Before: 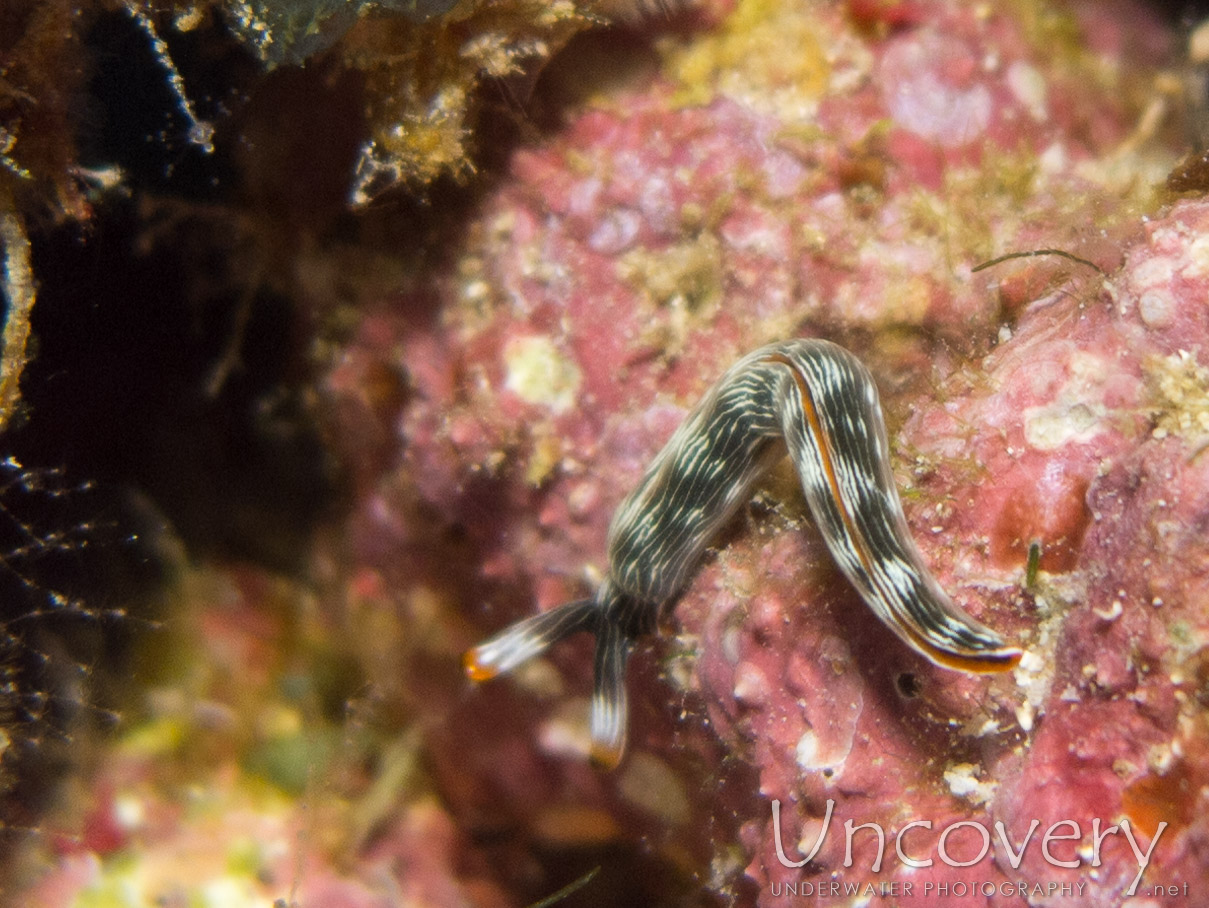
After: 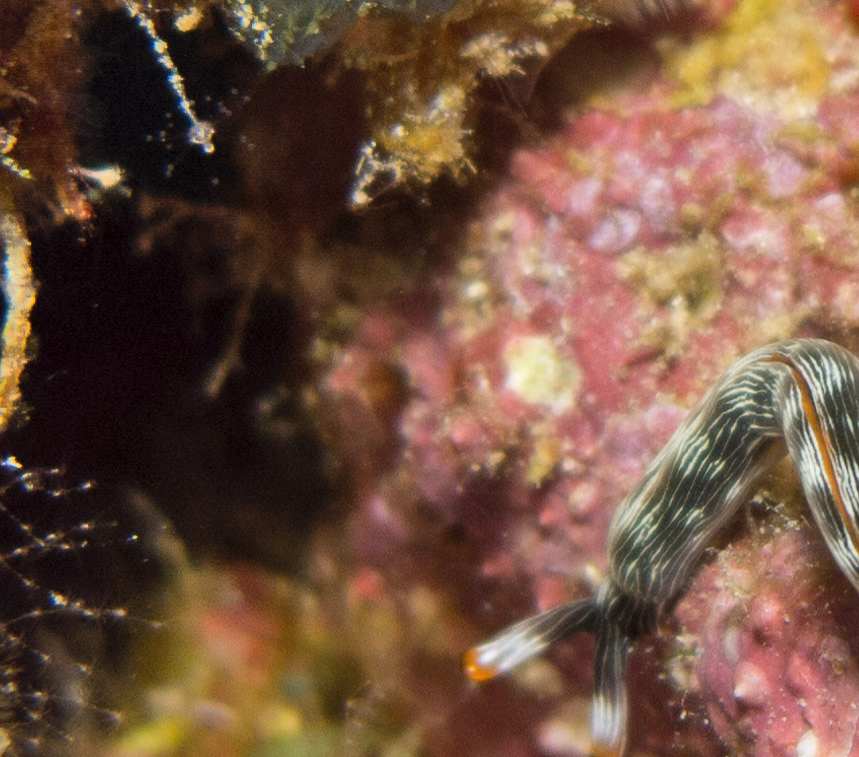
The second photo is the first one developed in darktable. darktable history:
crop: right 28.885%, bottom 16.626%
shadows and highlights: soften with gaussian
